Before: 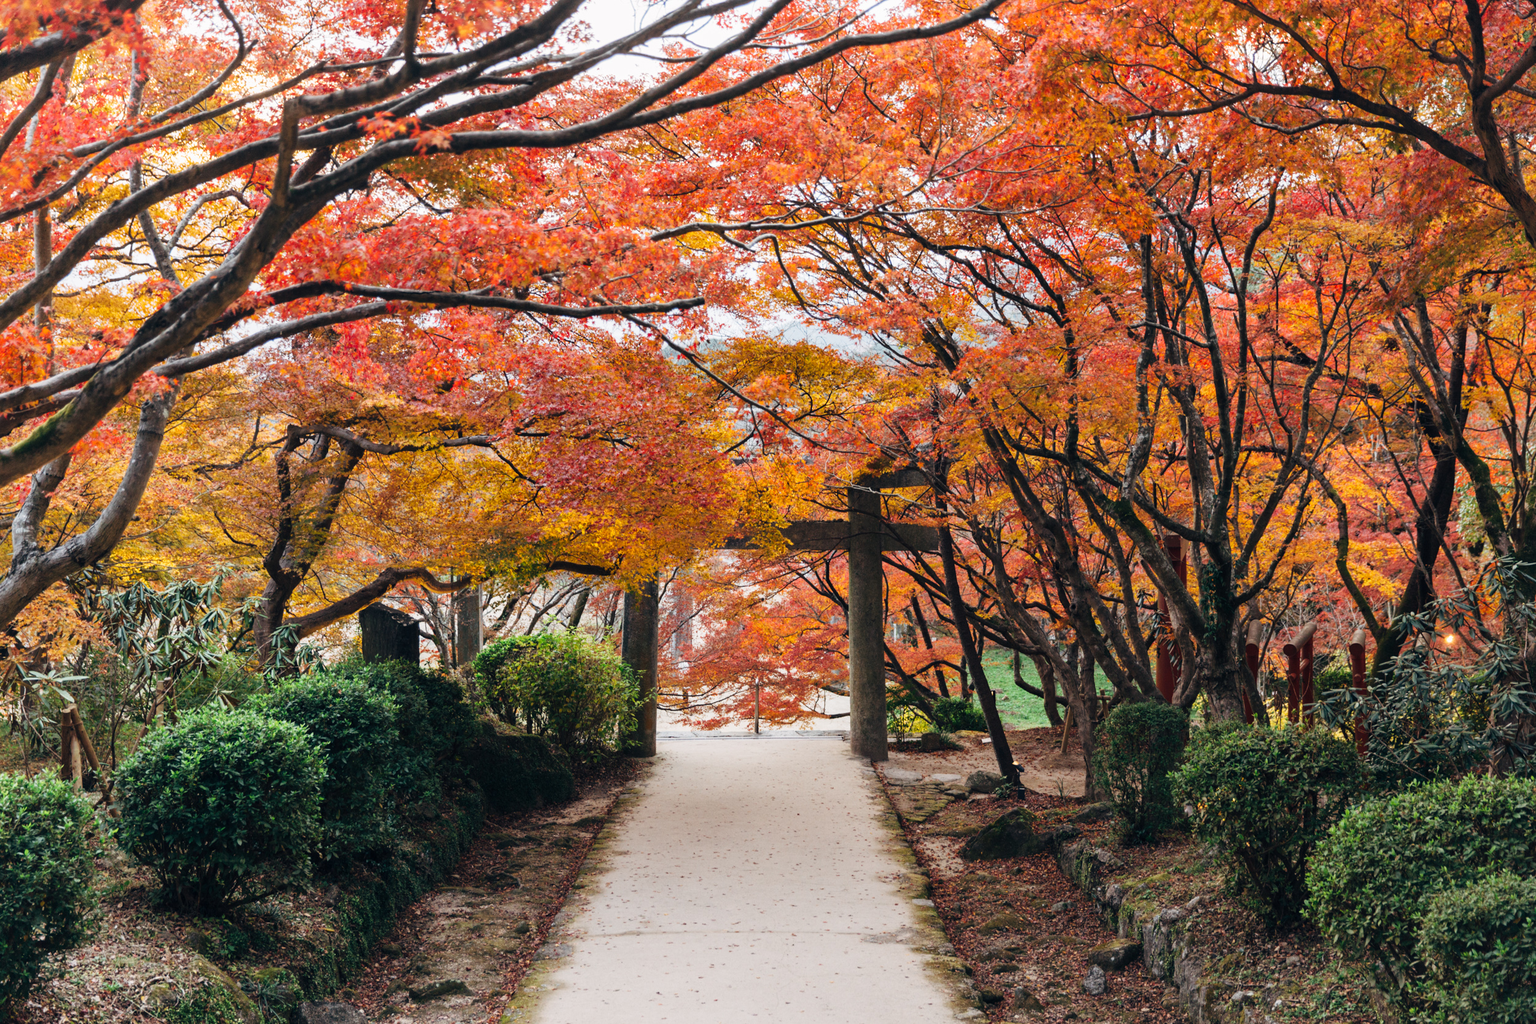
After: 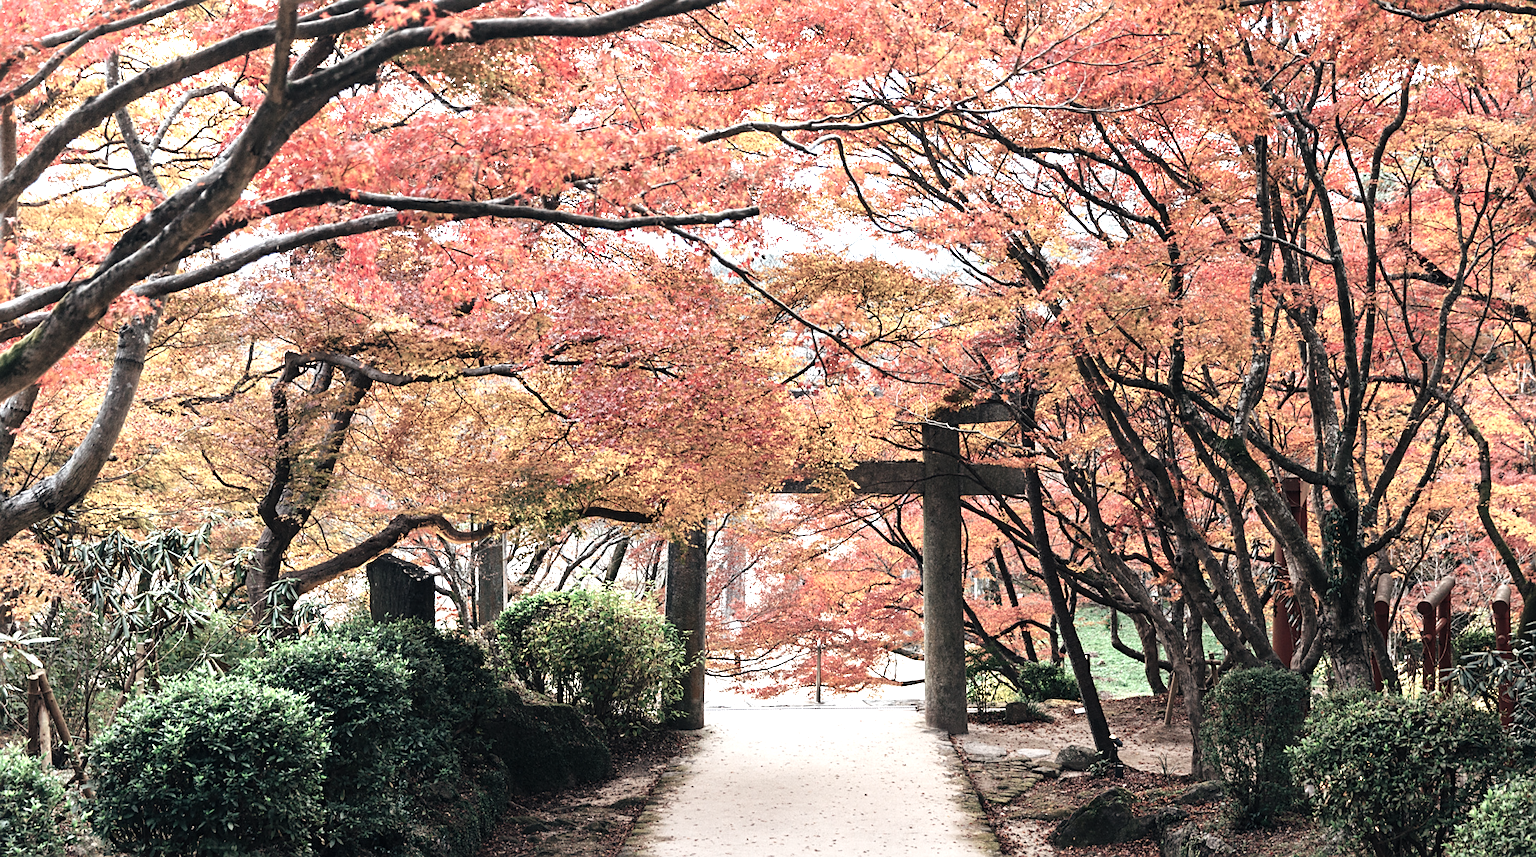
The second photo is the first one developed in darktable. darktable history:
color balance rgb: linear chroma grading › global chroma -16.06%, perceptual saturation grading › global saturation -32.85%, global vibrance -23.56%
levels: levels [0, 0.394, 0.787]
crop and rotate: left 2.425%, top 11.305%, right 9.6%, bottom 15.08%
sharpen: on, module defaults
